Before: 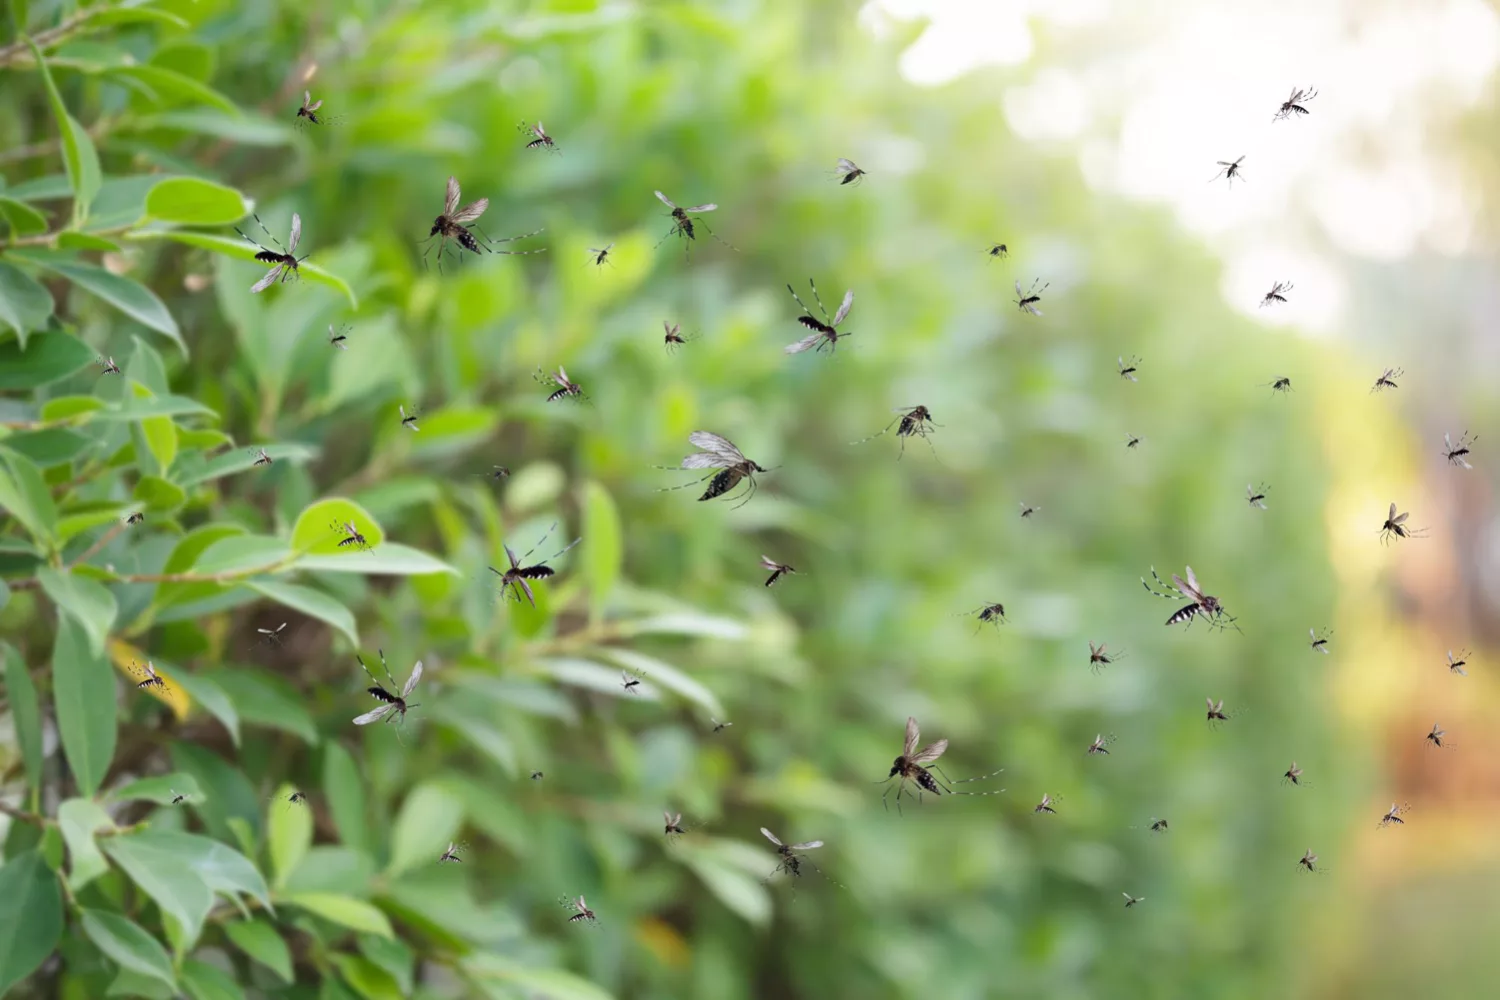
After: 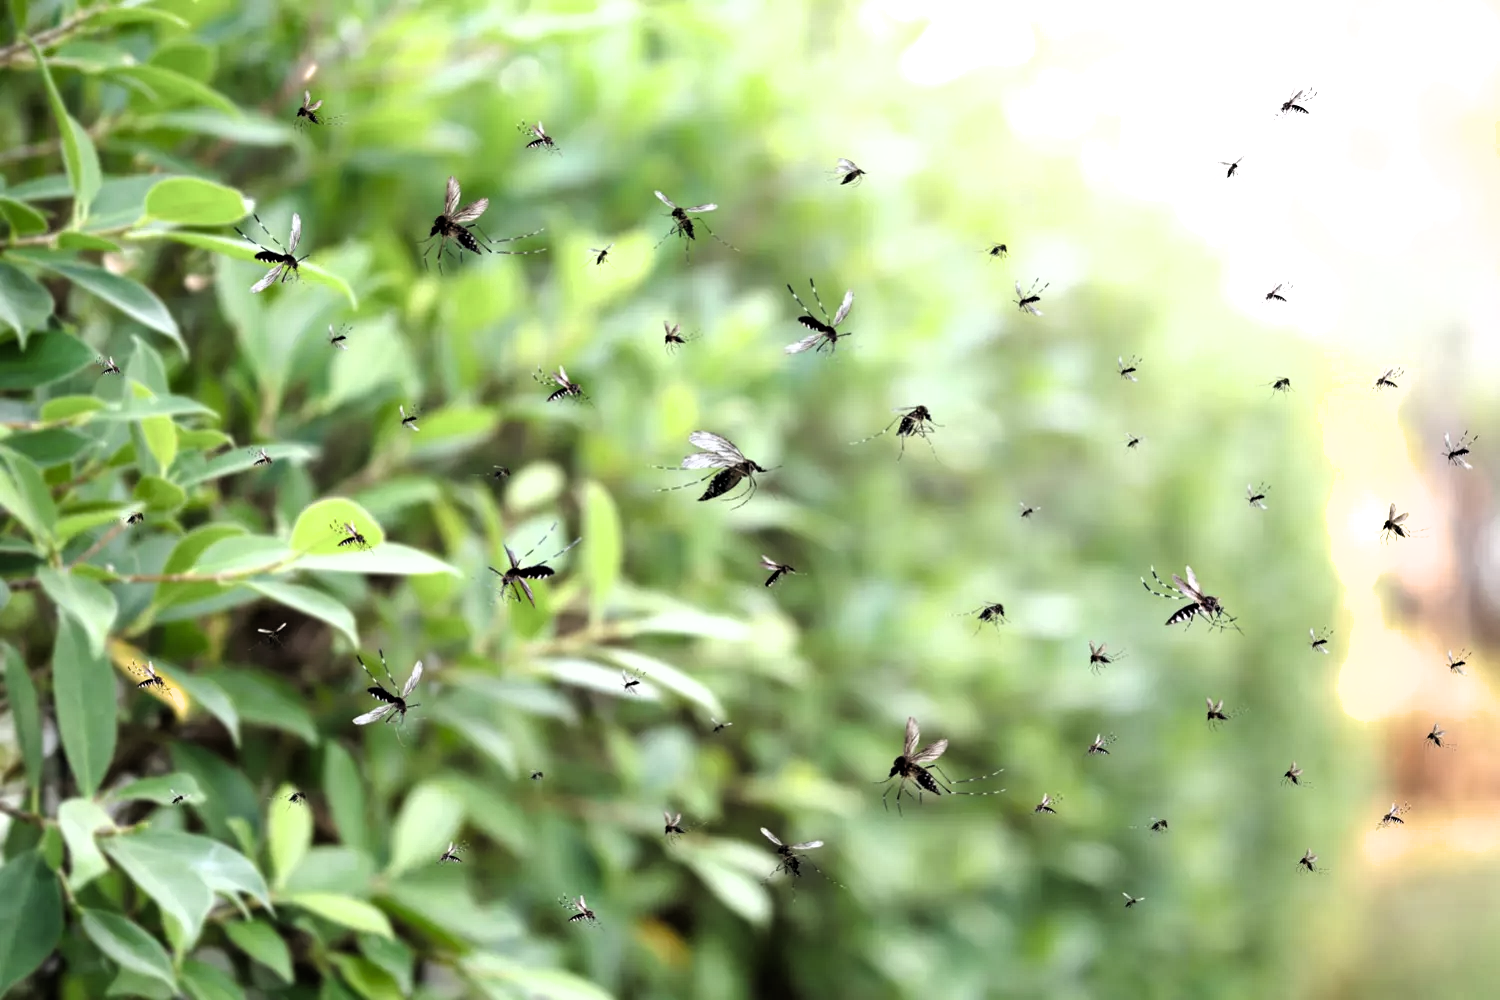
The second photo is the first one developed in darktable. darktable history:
filmic rgb: black relative exposure -8.21 EV, white relative exposure 2.24 EV, hardness 7.16, latitude 85.69%, contrast 1.679, highlights saturation mix -3.78%, shadows ↔ highlights balance -2.63%
